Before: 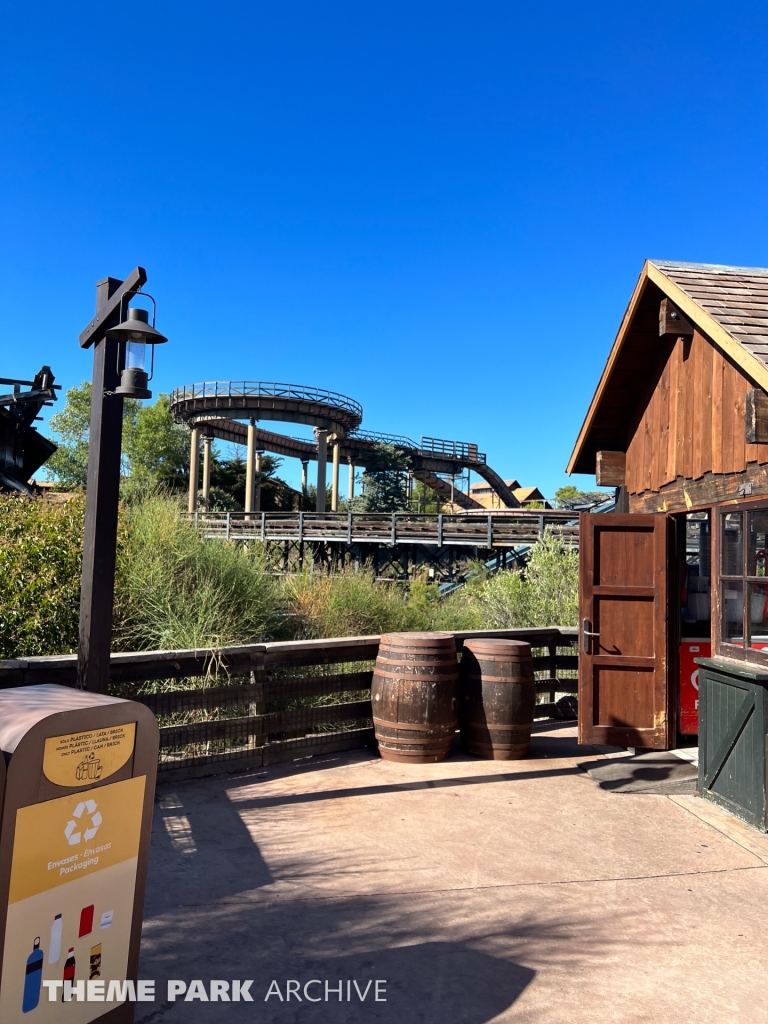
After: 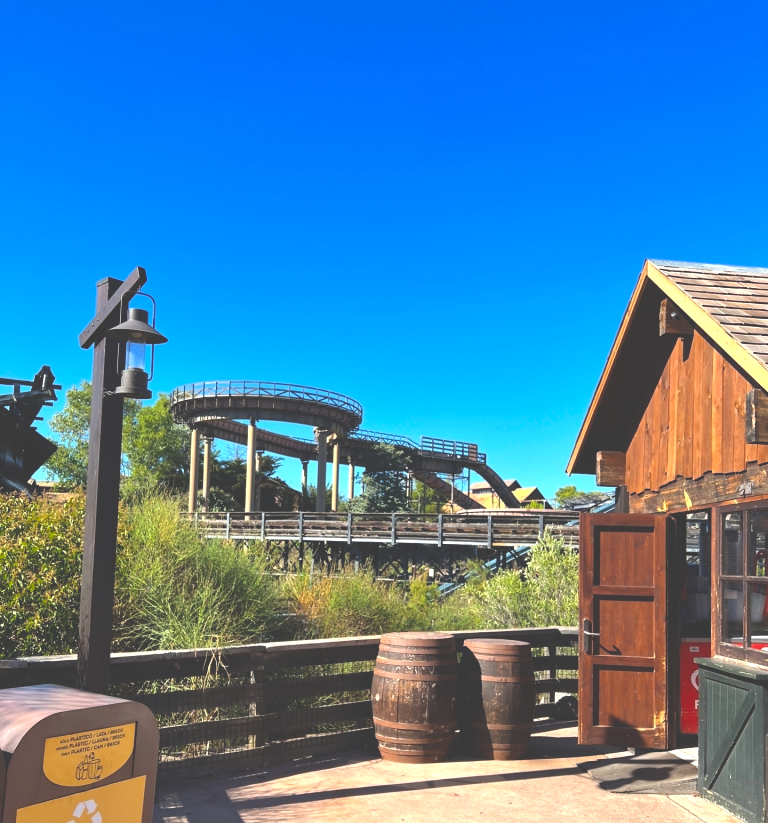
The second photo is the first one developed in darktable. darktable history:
exposure: black level correction -0.039, exposure 0.062 EV, compensate exposure bias true, compensate highlight preservation false
crop: bottom 19.625%
color balance rgb: perceptual saturation grading › global saturation 30.881%, perceptual brilliance grading › highlights 8.277%, perceptual brilliance grading › mid-tones 3.707%, perceptual brilliance grading › shadows 1.334%
